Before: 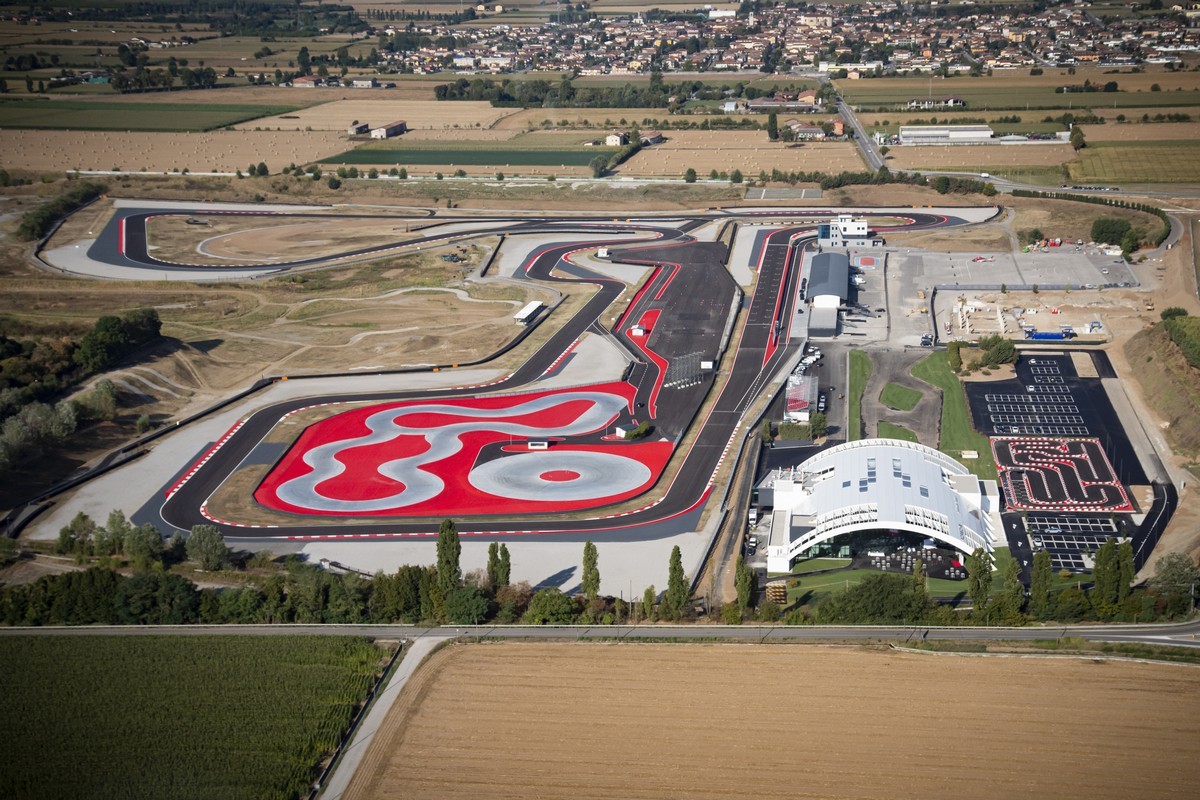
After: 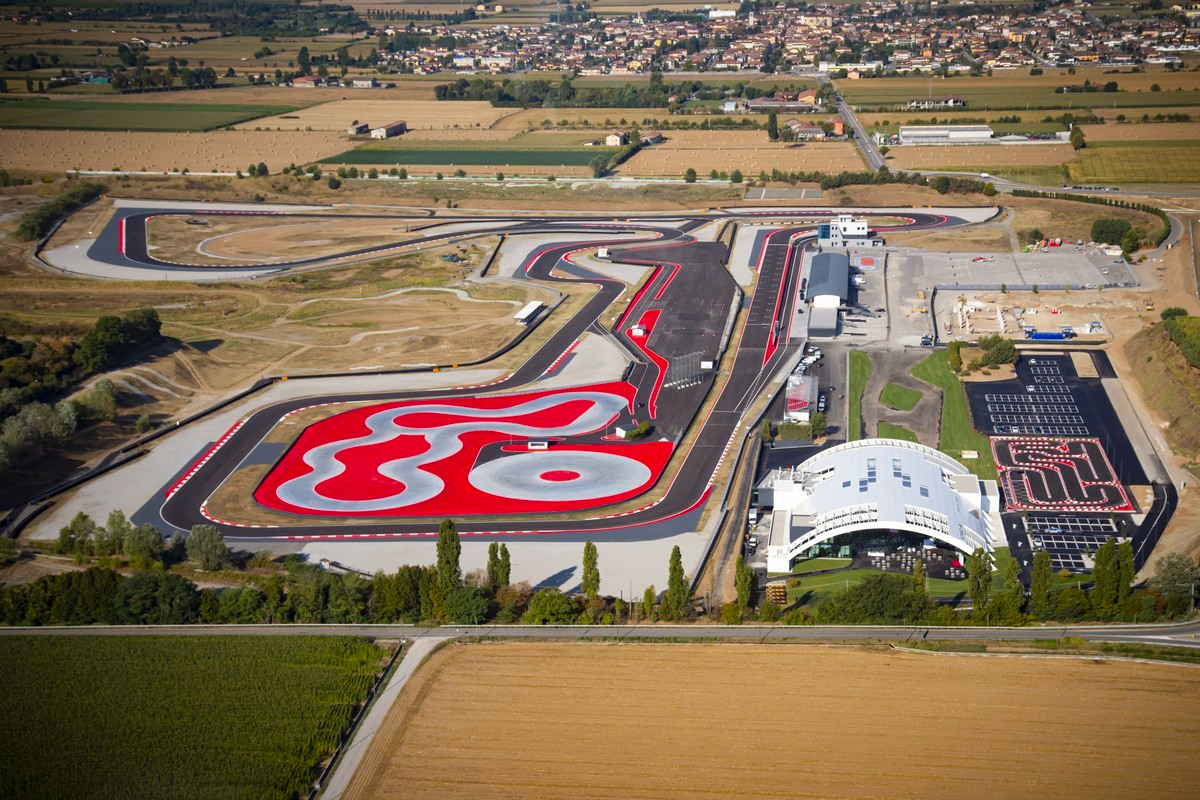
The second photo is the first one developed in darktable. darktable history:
color balance rgb: shadows lift › chroma 0.834%, shadows lift › hue 114.13°, power › chroma 0.298%, power › hue 22.34°, perceptual saturation grading › global saturation 30.28%, perceptual brilliance grading › global brilliance 2.773%, perceptual brilliance grading › highlights -2.29%, perceptual brilliance grading › shadows 2.904%, global vibrance 20%
